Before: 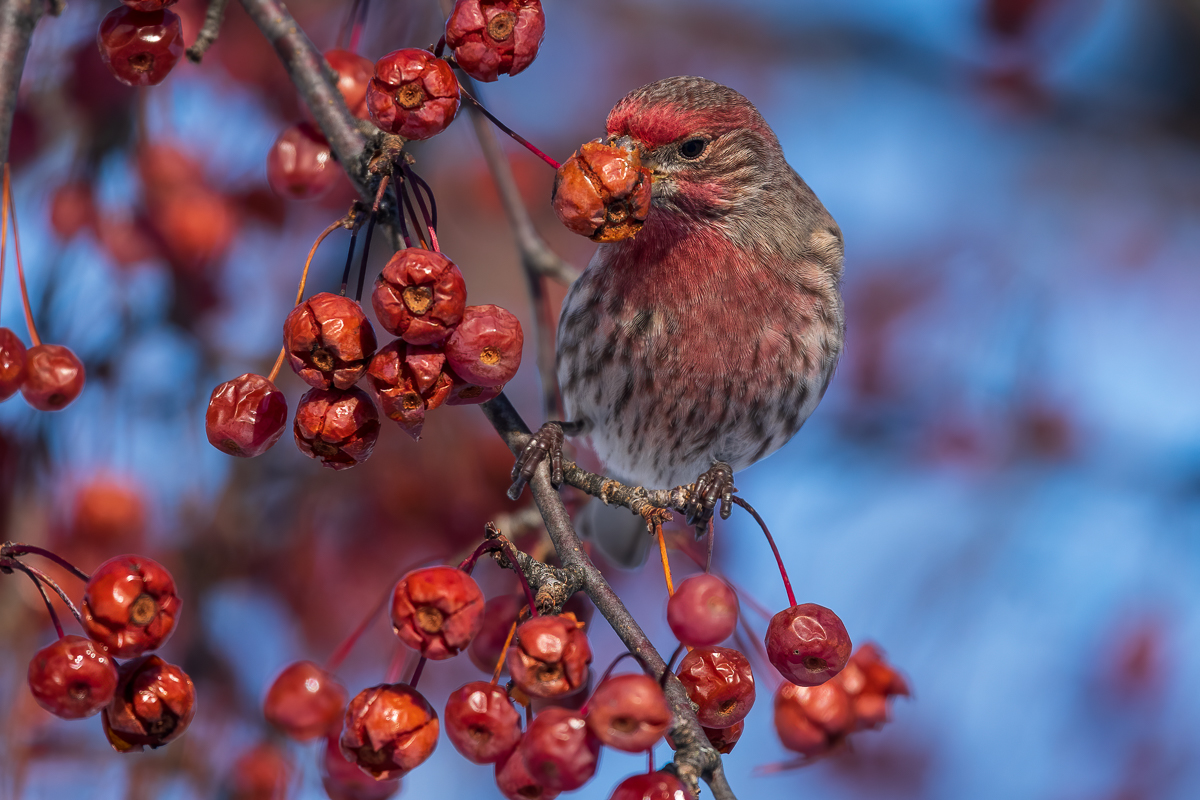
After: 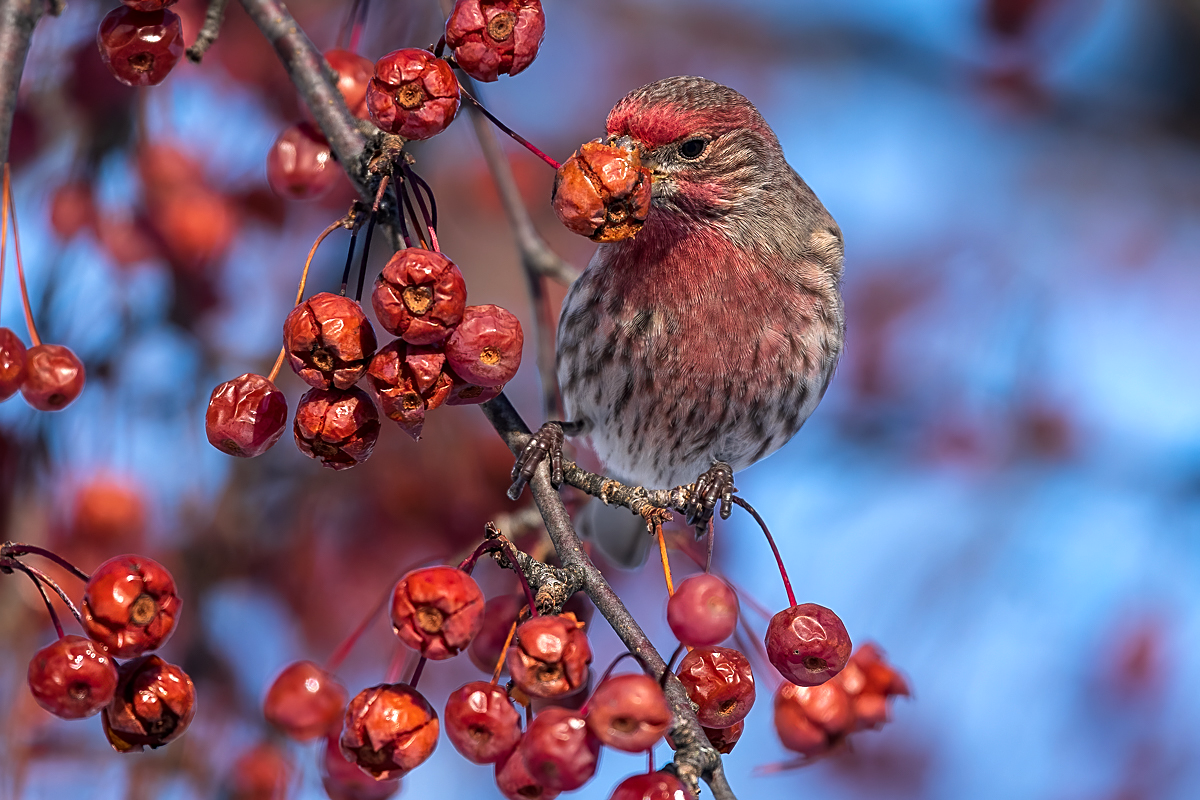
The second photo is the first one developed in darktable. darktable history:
tone equalizer: -8 EV -0.386 EV, -7 EV -0.386 EV, -6 EV -0.347 EV, -5 EV -0.205 EV, -3 EV 0.198 EV, -2 EV 0.315 EV, -1 EV 0.388 EV, +0 EV 0.426 EV
sharpen: on, module defaults
